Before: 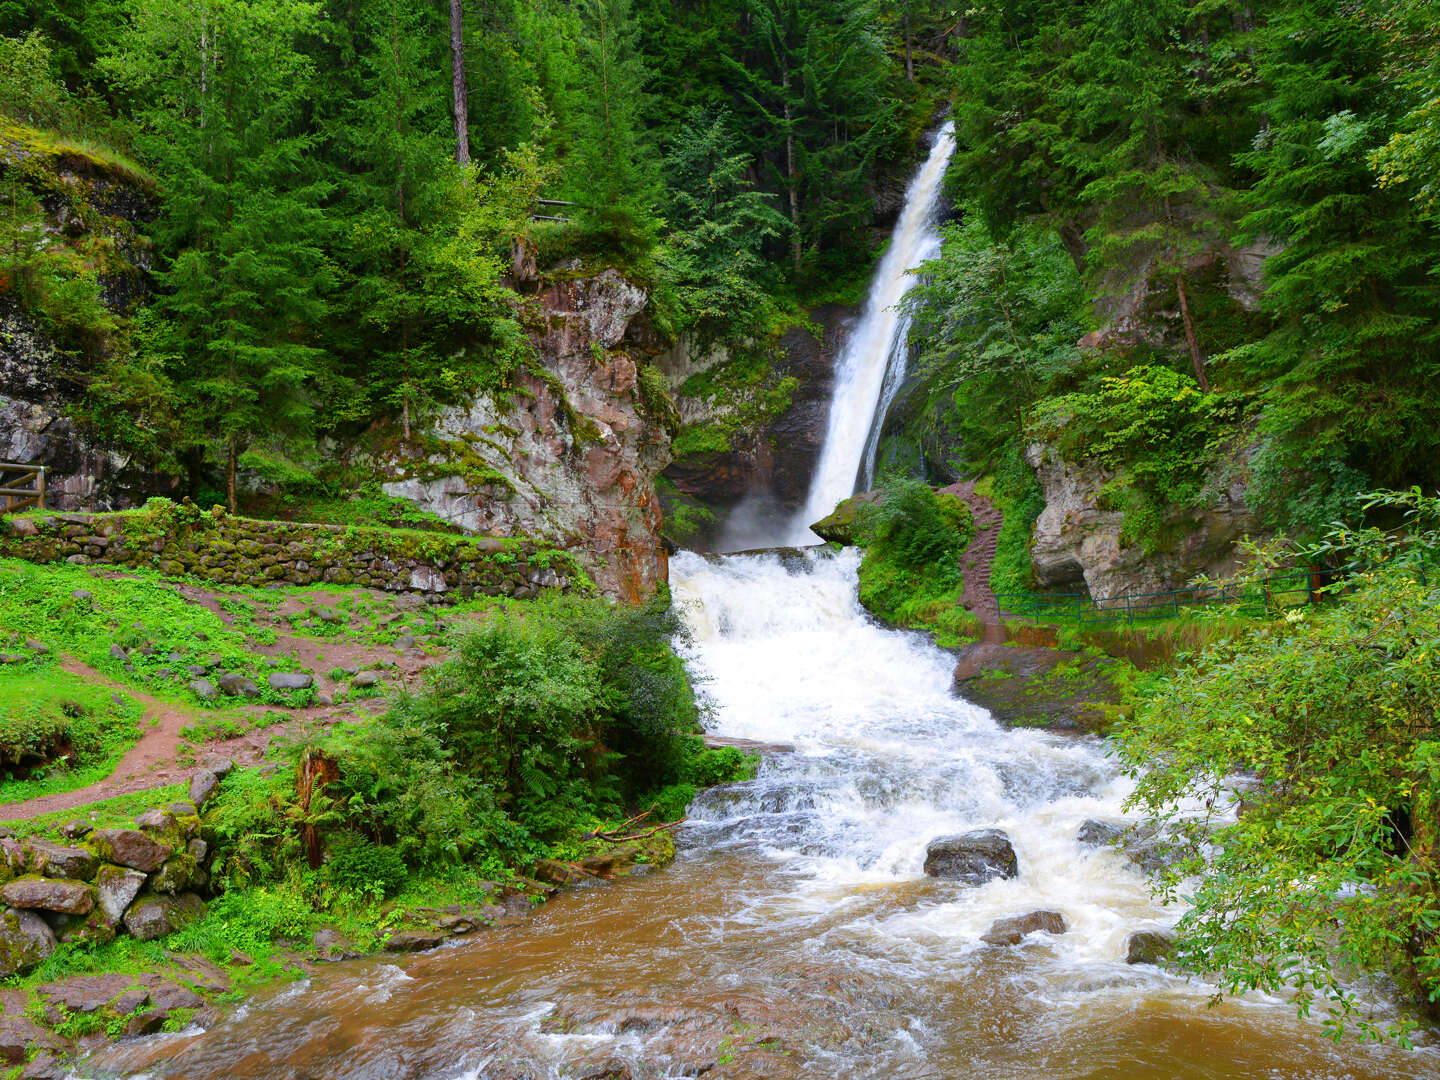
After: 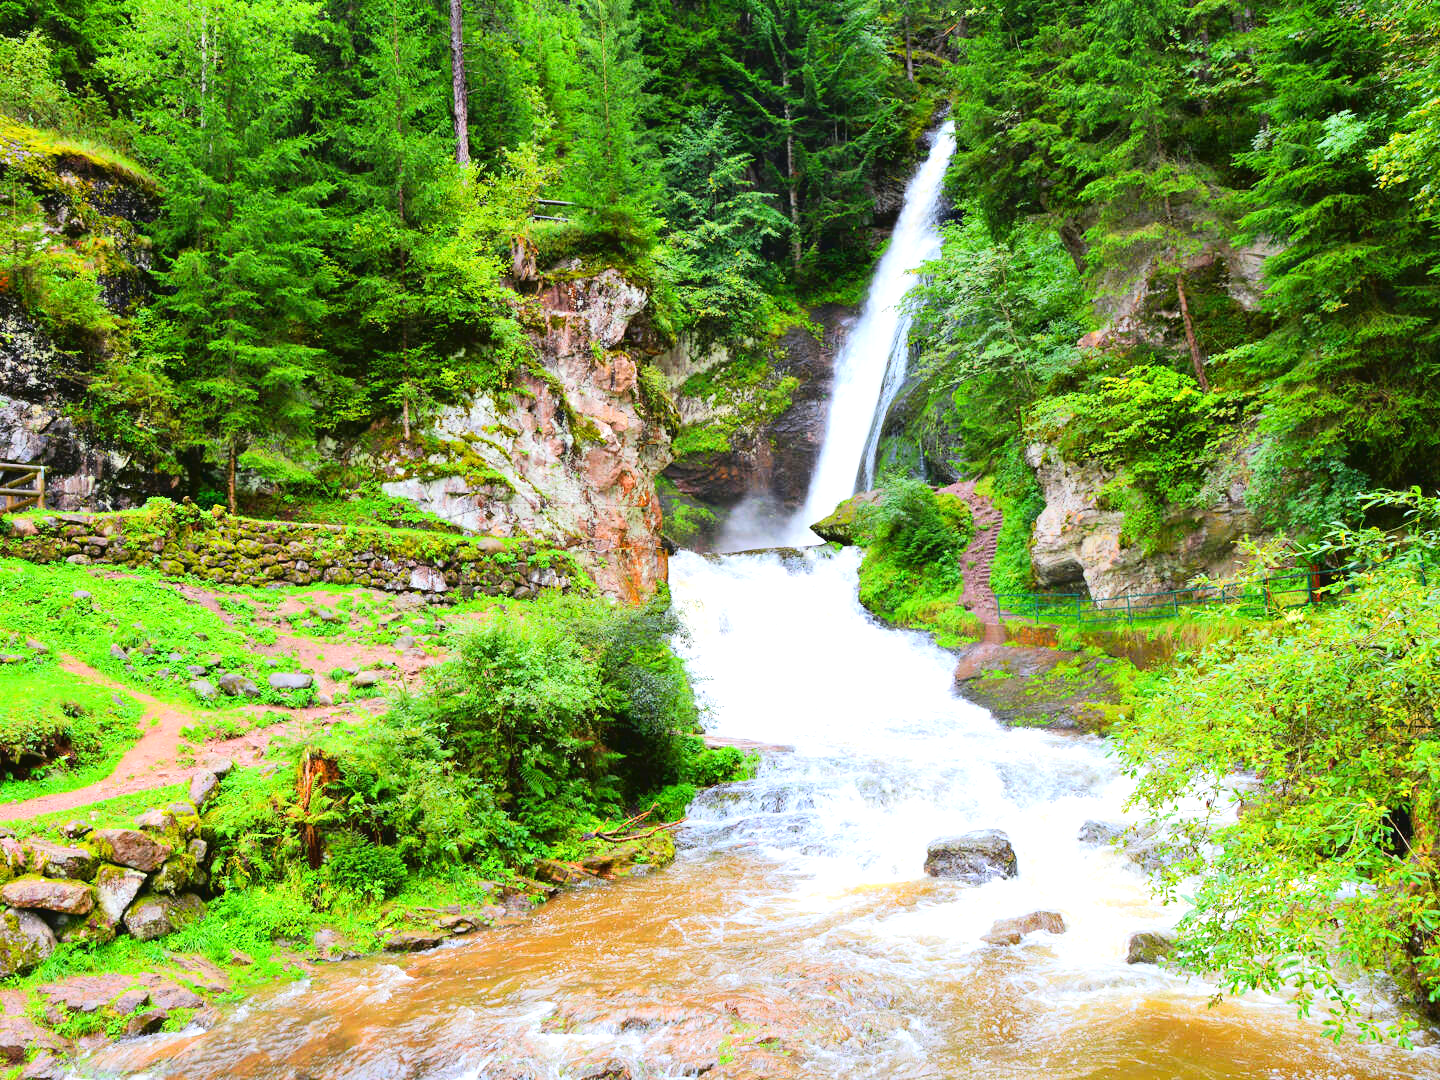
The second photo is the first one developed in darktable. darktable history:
exposure: exposure 0.913 EV, compensate highlight preservation false
tone curve: curves: ch0 [(0, 0.039) (0.113, 0.081) (0.204, 0.204) (0.498, 0.608) (0.709, 0.819) (0.984, 0.961)]; ch1 [(0, 0) (0.172, 0.123) (0.317, 0.272) (0.414, 0.382) (0.476, 0.479) (0.505, 0.501) (0.528, 0.54) (0.618, 0.647) (0.709, 0.764) (1, 1)]; ch2 [(0, 0) (0.411, 0.424) (0.492, 0.502) (0.521, 0.513) (0.537, 0.57) (0.686, 0.638) (1, 1)], color space Lab, linked channels, preserve colors none
